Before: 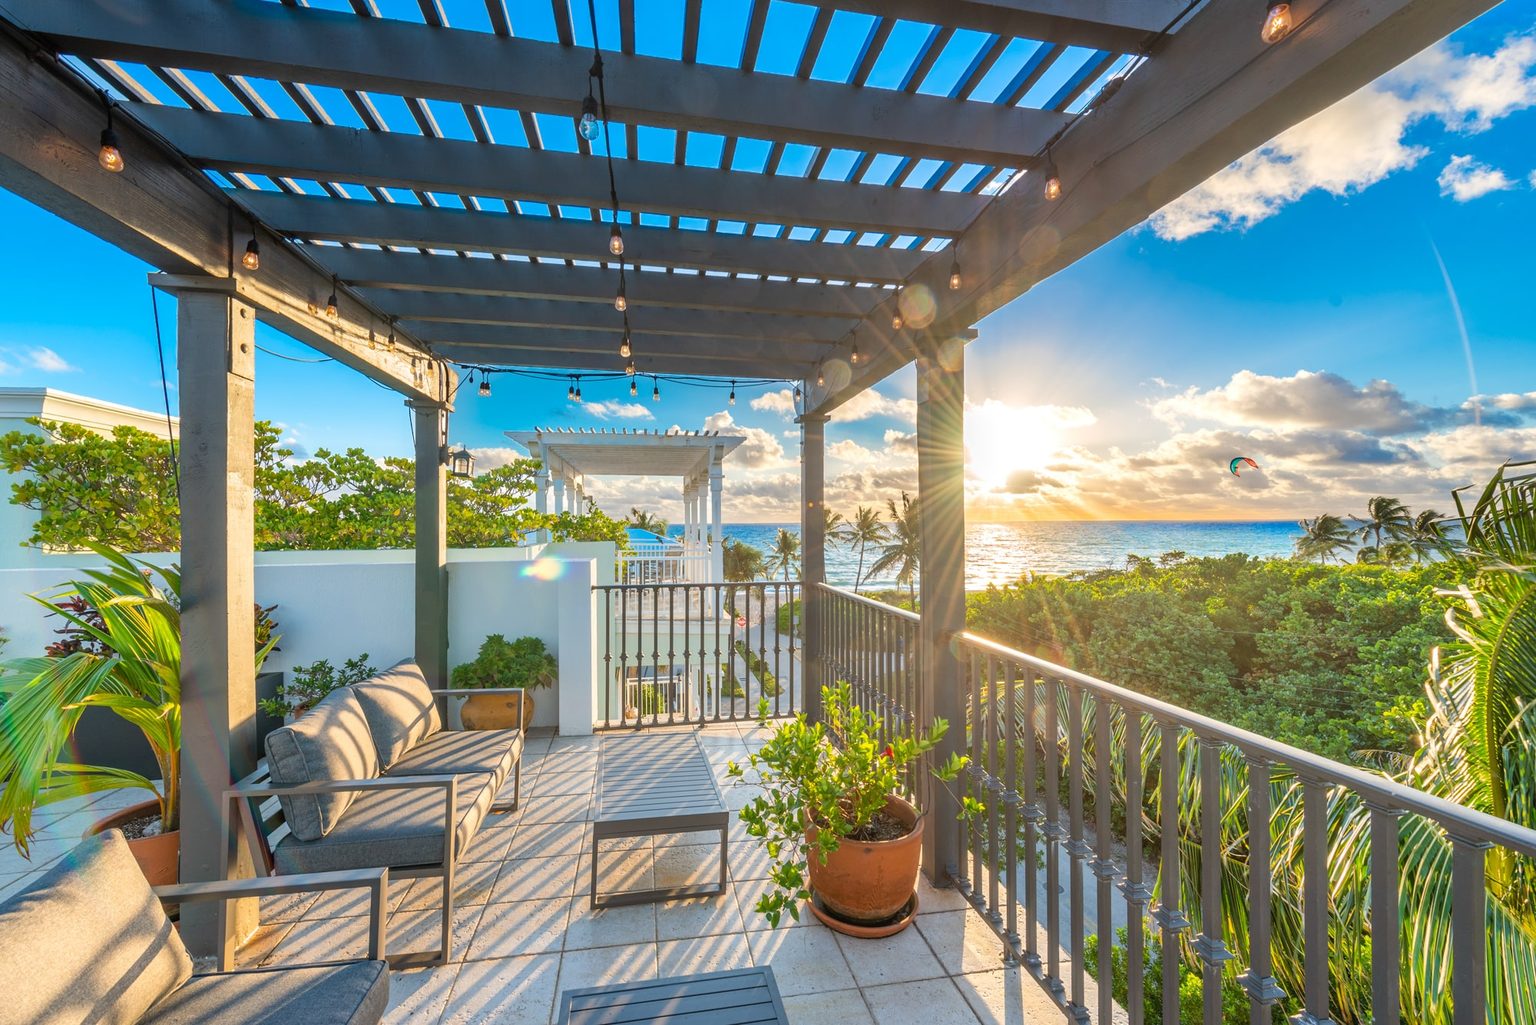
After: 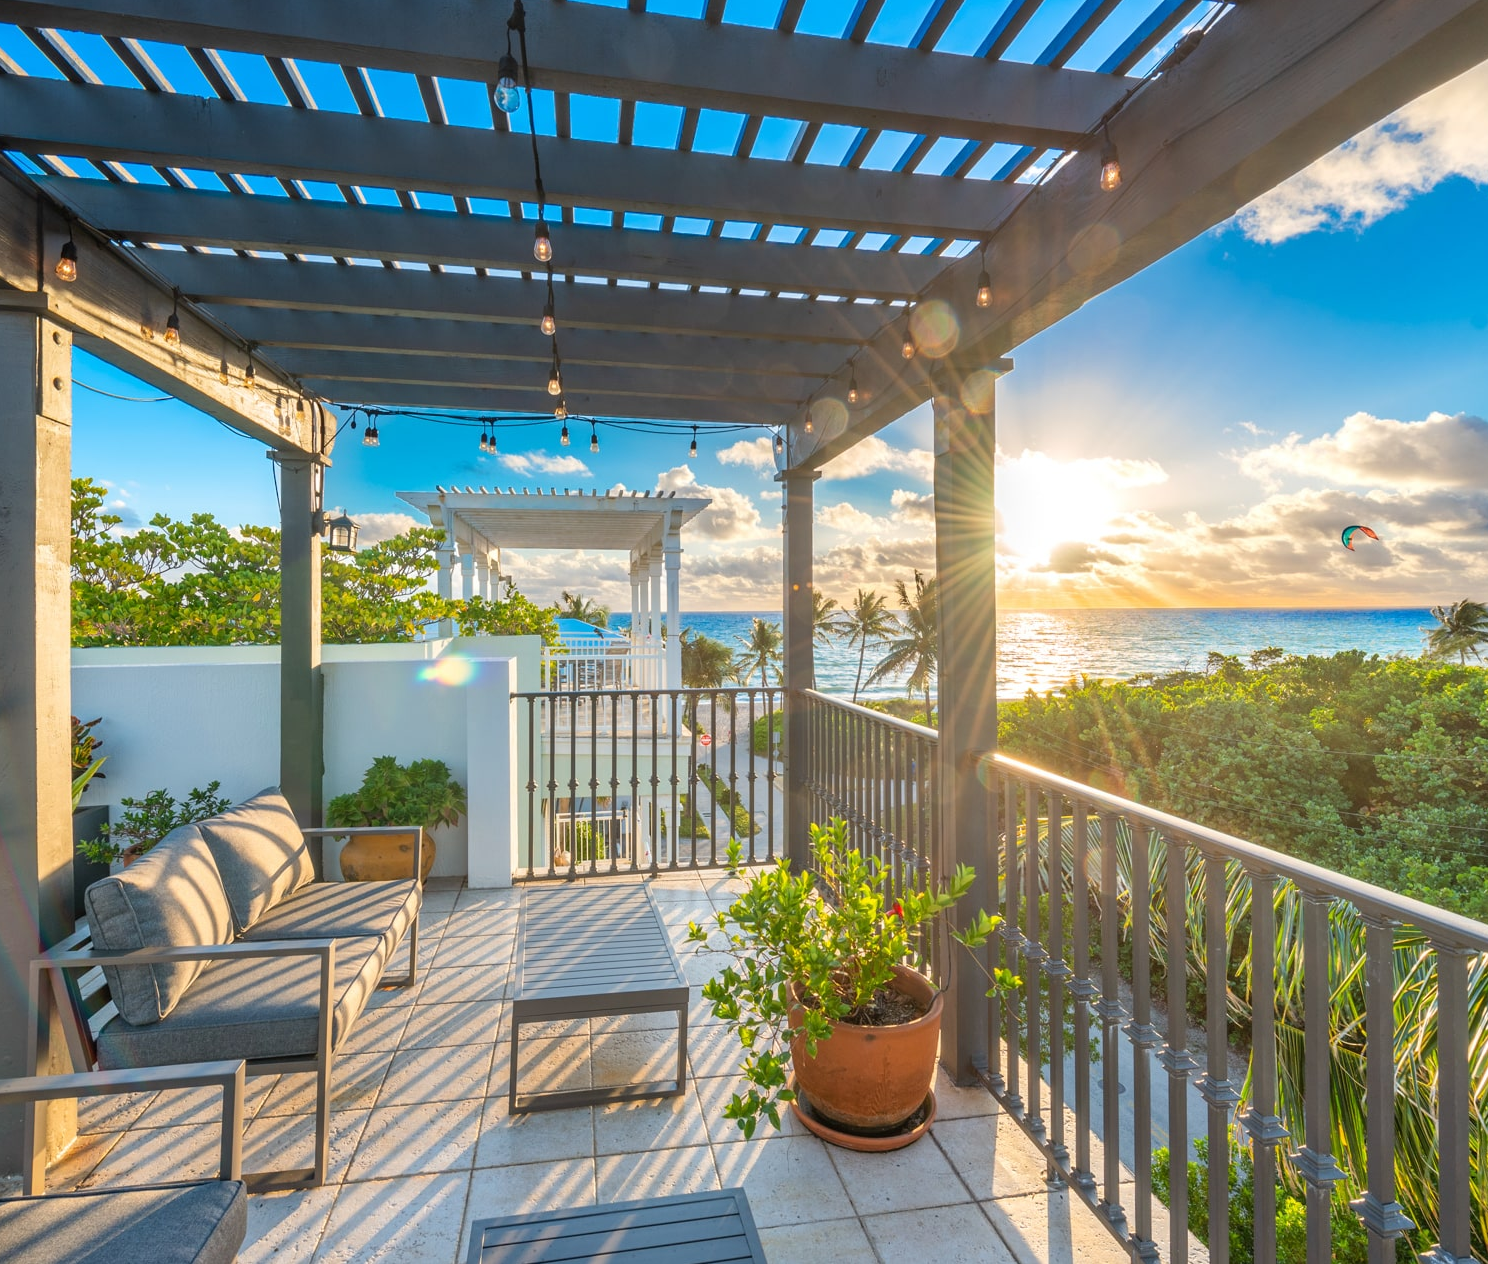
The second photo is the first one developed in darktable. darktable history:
crop and rotate: left 13.045%, top 5.304%, right 12.545%
